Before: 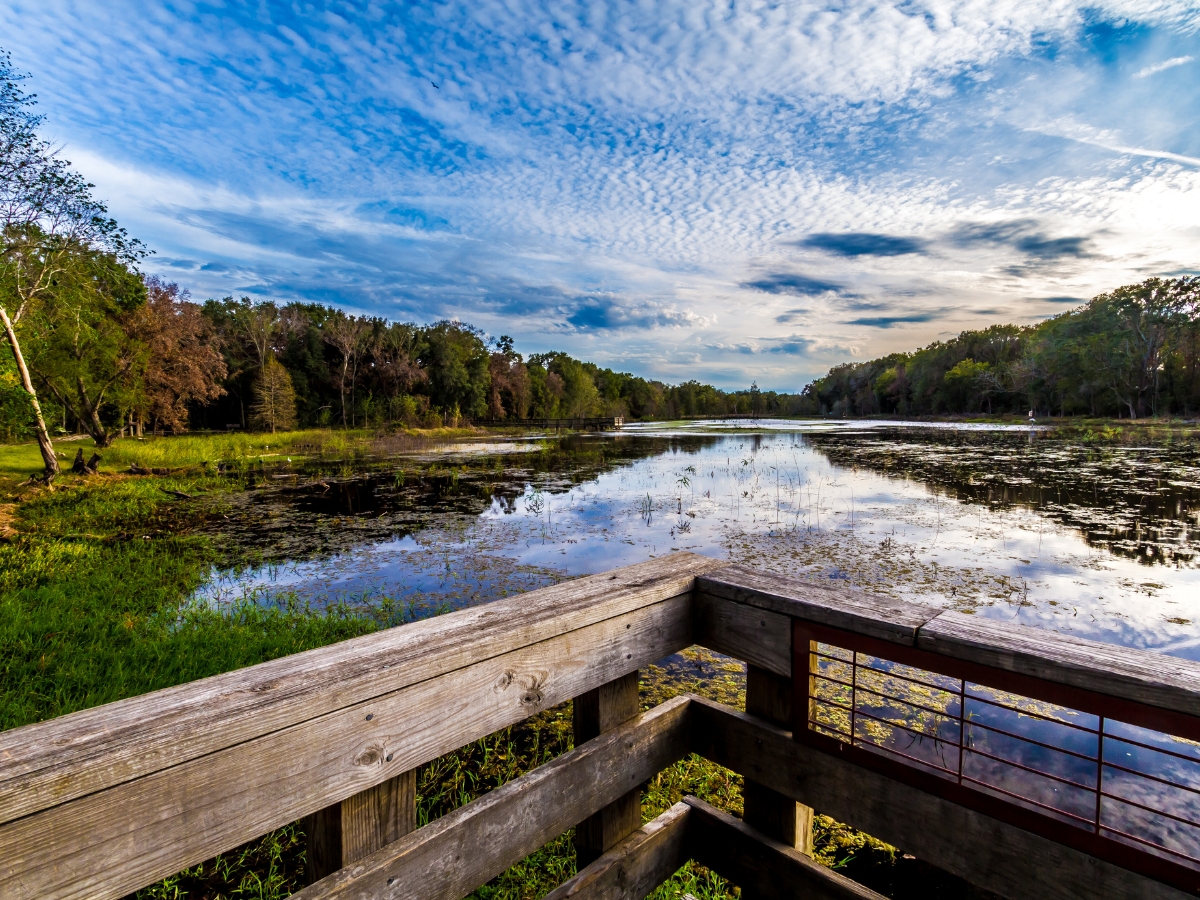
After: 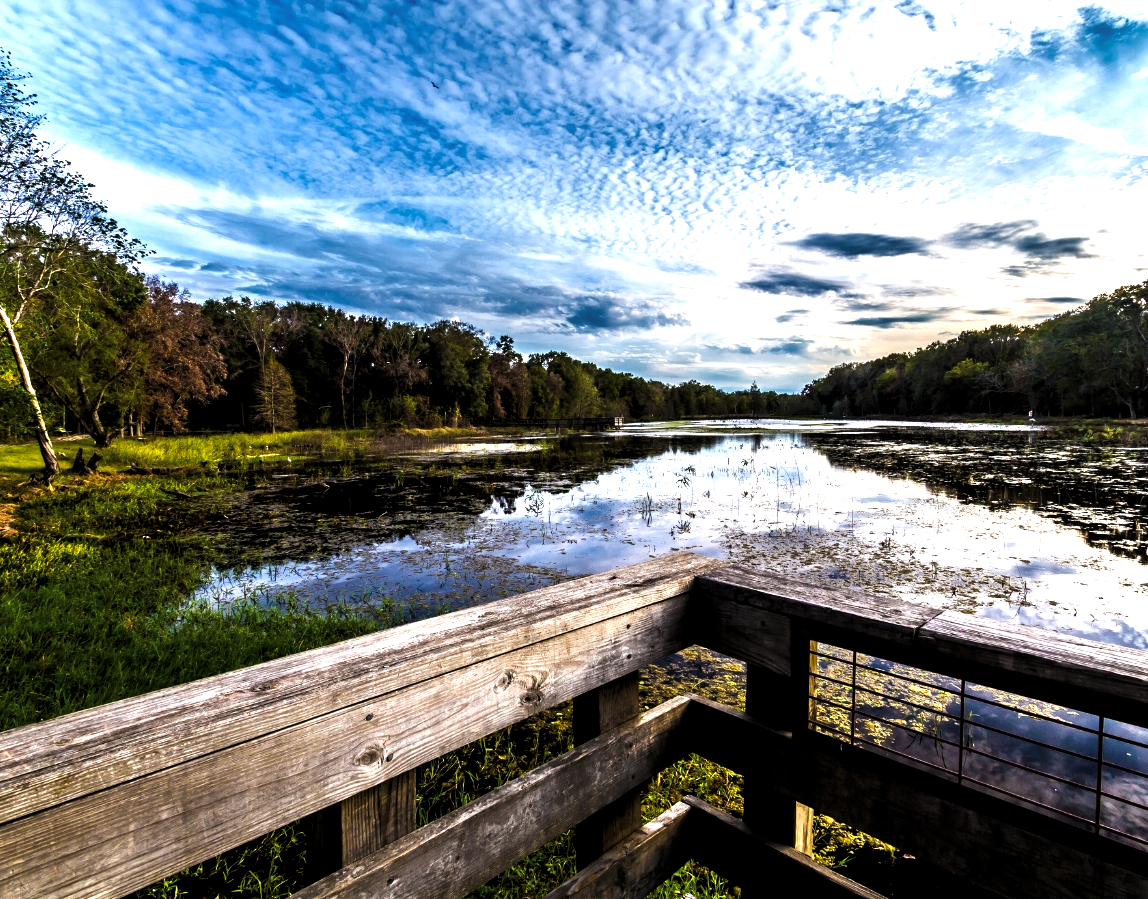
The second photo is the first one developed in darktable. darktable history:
crop: right 4.268%, bottom 0.037%
exposure: compensate highlight preservation false
levels: levels [0.044, 0.475, 0.791]
